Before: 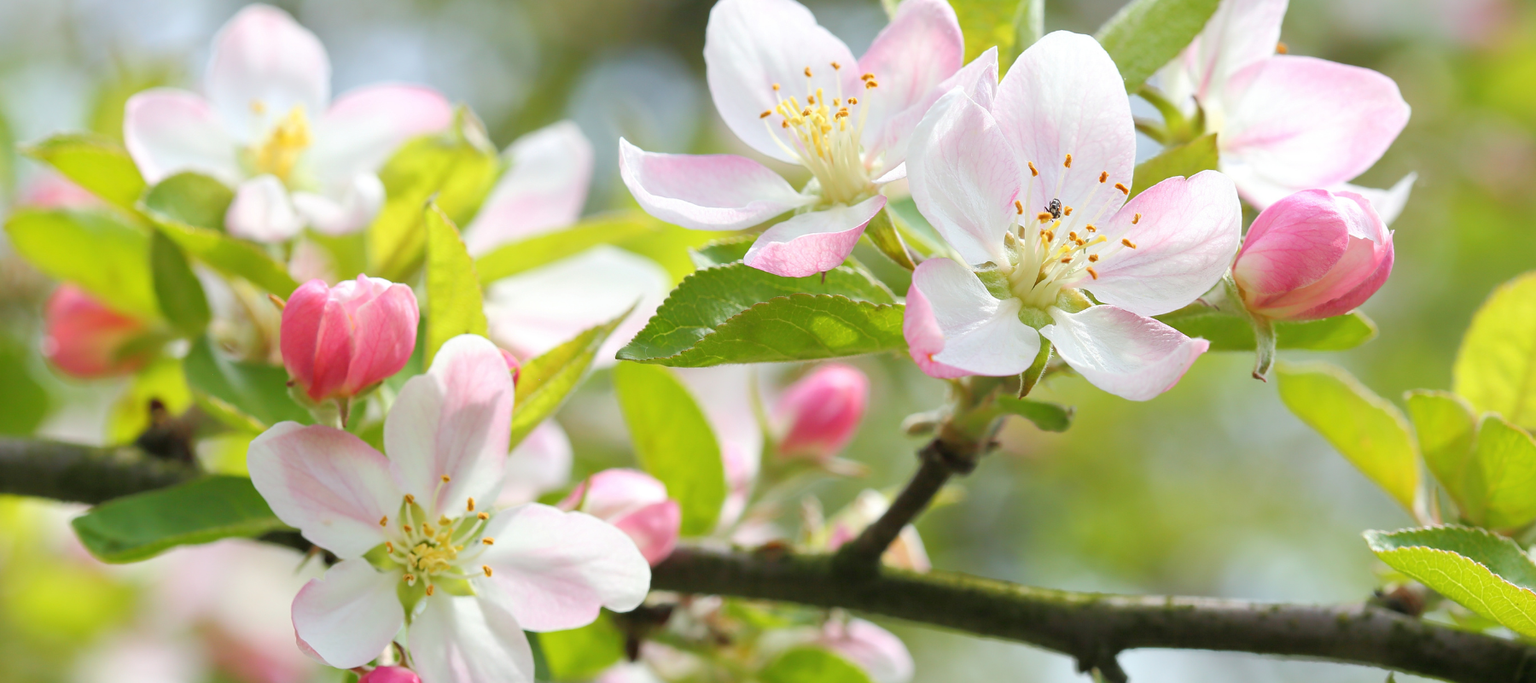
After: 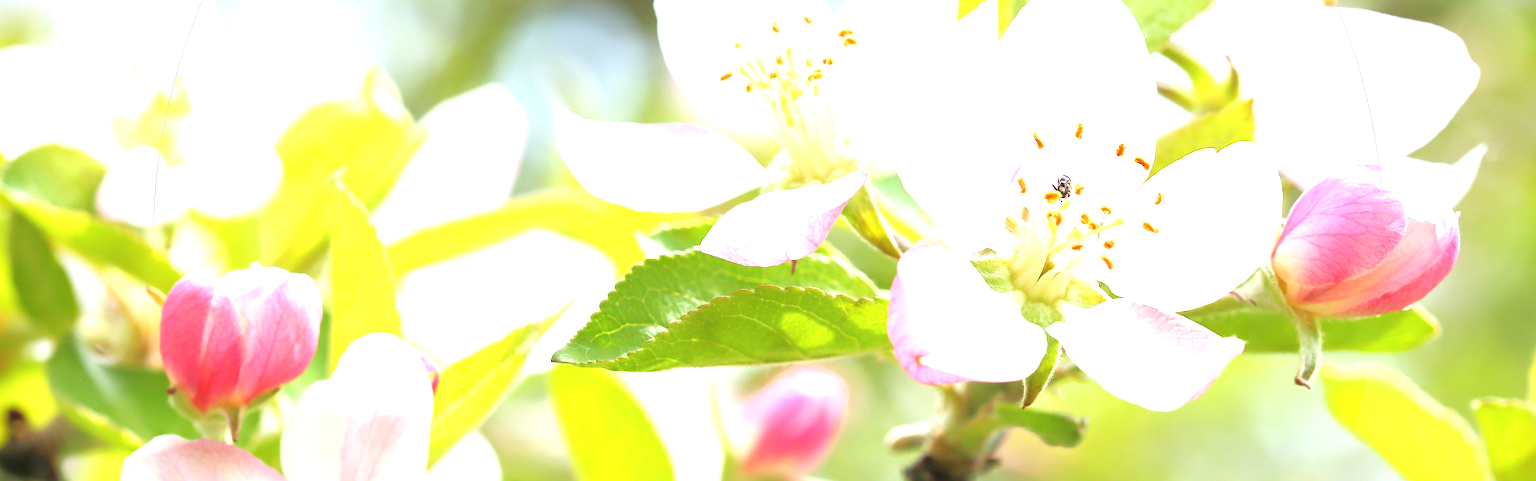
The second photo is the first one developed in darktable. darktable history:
vignetting: saturation 0, unbound false
exposure: black level correction 0, exposure 1.2 EV, compensate exposure bias true, compensate highlight preservation false
crop and rotate: left 9.345%, top 7.22%, right 4.982%, bottom 32.331%
